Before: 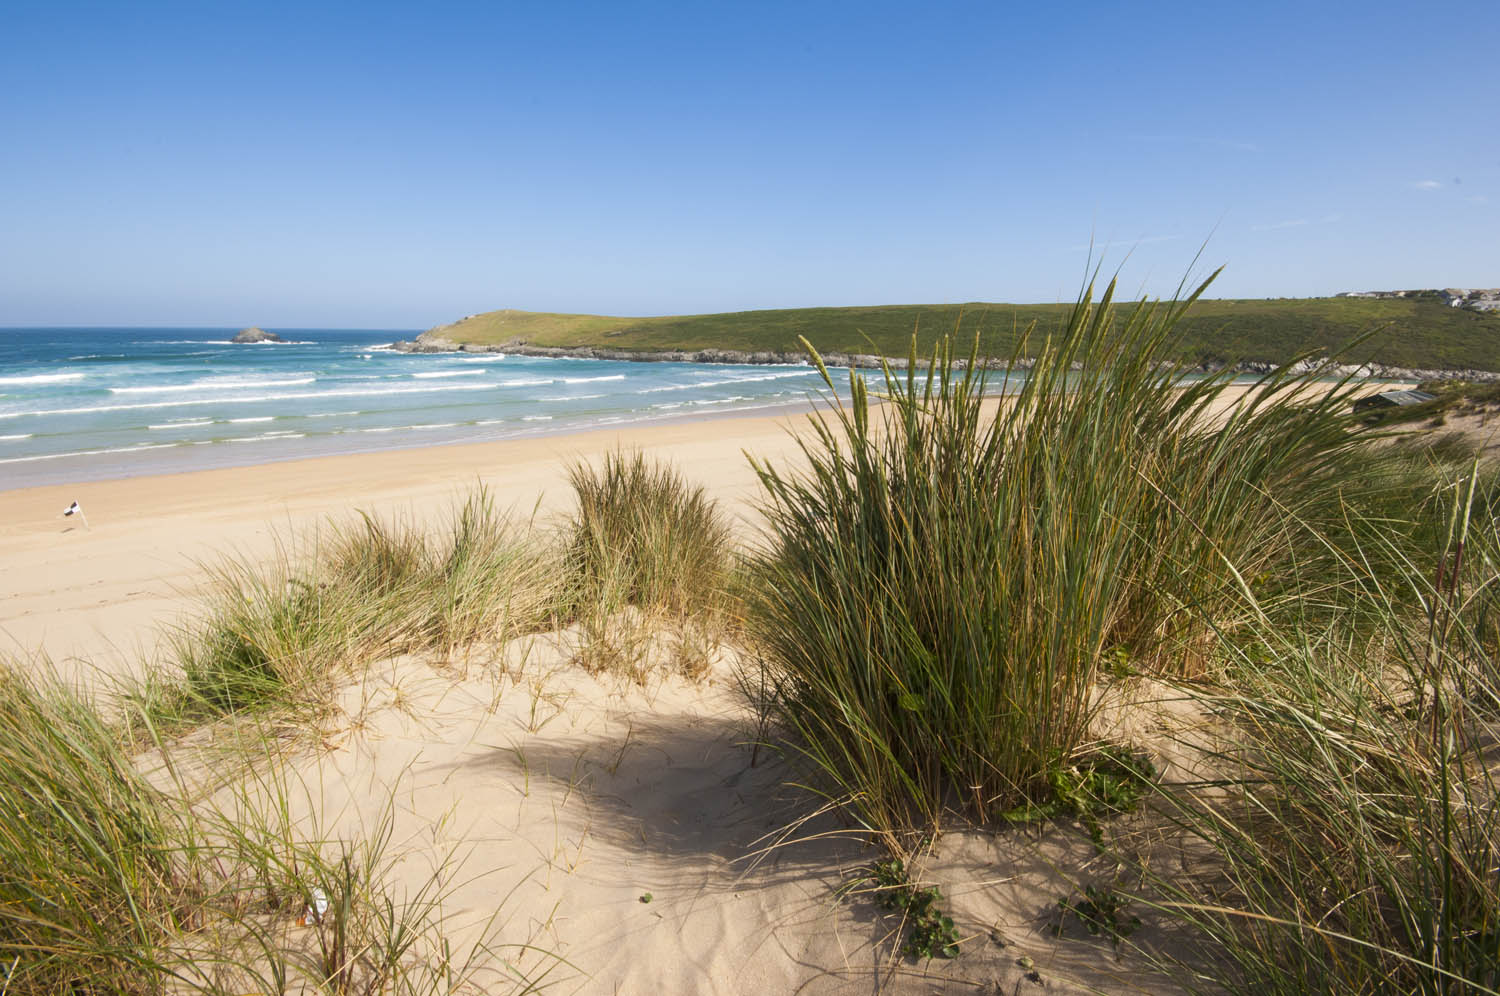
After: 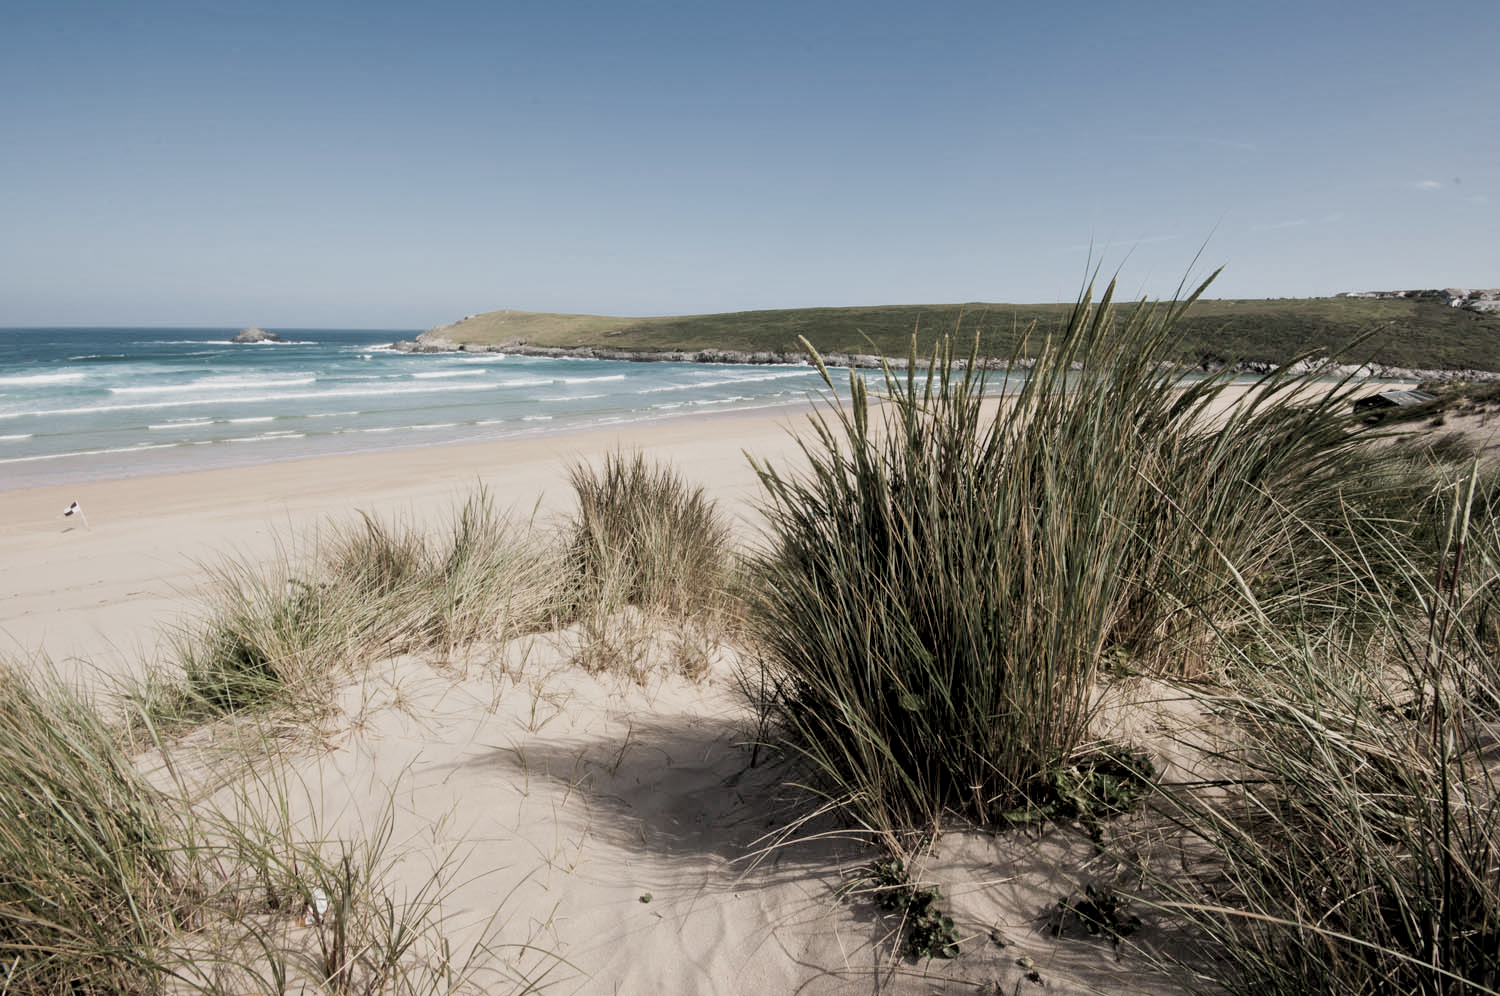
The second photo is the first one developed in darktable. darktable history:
local contrast: mode bilateral grid, contrast 29, coarseness 24, midtone range 0.2
color zones: curves: ch0 [(0, 0.6) (0.129, 0.508) (0.193, 0.483) (0.429, 0.5) (0.571, 0.5) (0.714, 0.5) (0.857, 0.5) (1, 0.6)]; ch1 [(0, 0.481) (0.112, 0.245) (0.213, 0.223) (0.429, 0.233) (0.571, 0.231) (0.683, 0.242) (0.857, 0.296) (1, 0.481)]
filmic rgb: black relative exposure -7.73 EV, white relative exposure 4.37 EV, target black luminance 0%, hardness 3.75, latitude 50.61%, contrast 1.063, highlights saturation mix 8.65%, shadows ↔ highlights balance -0.275%
